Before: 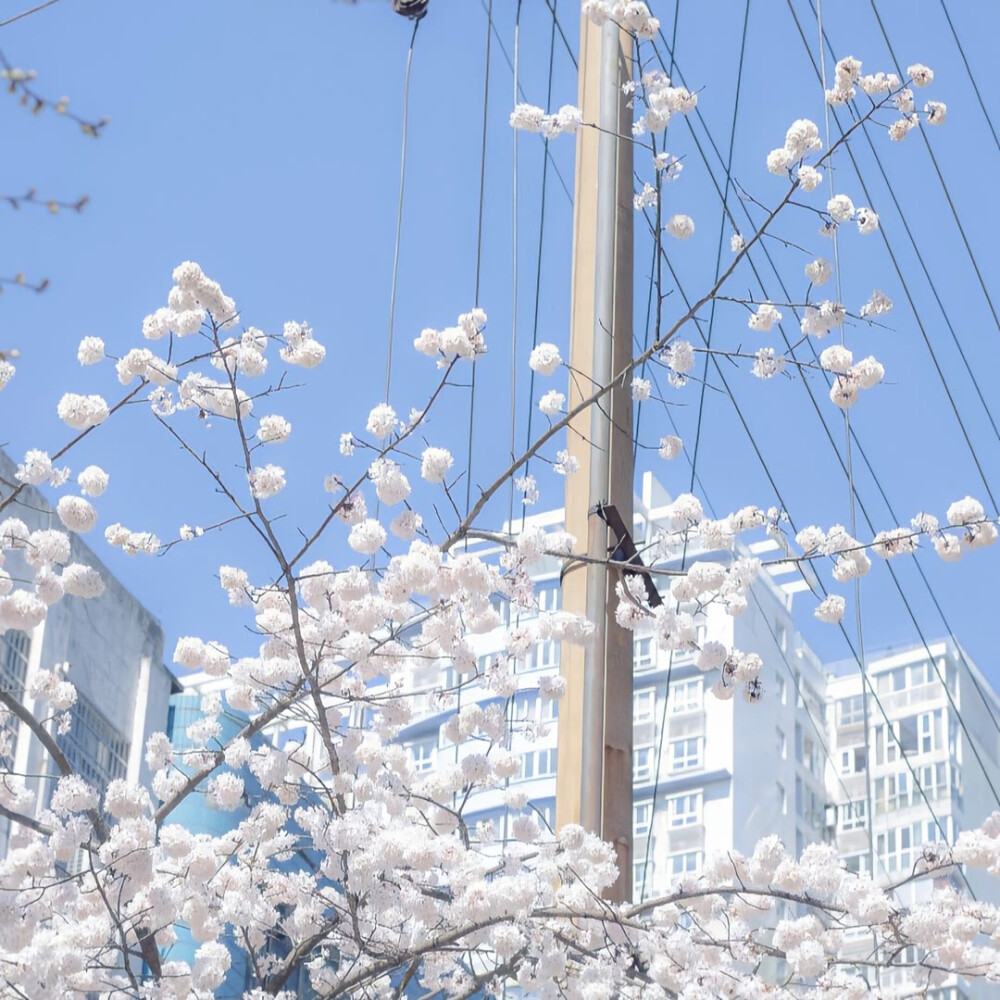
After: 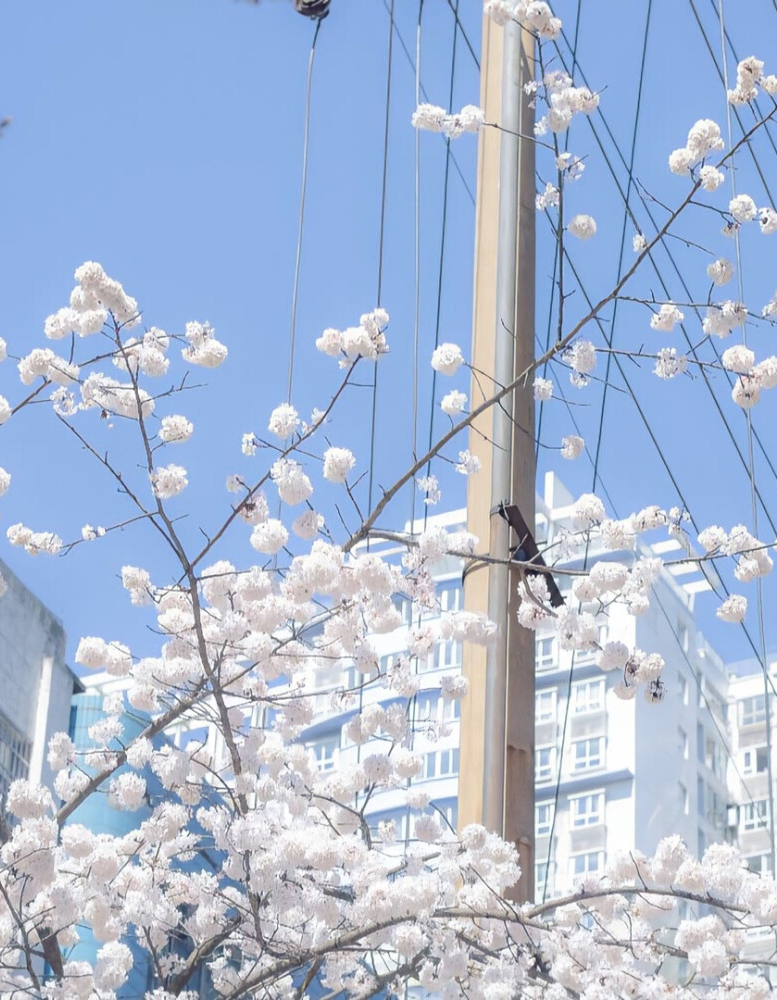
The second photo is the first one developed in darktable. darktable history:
crop: left 9.85%, right 12.439%
